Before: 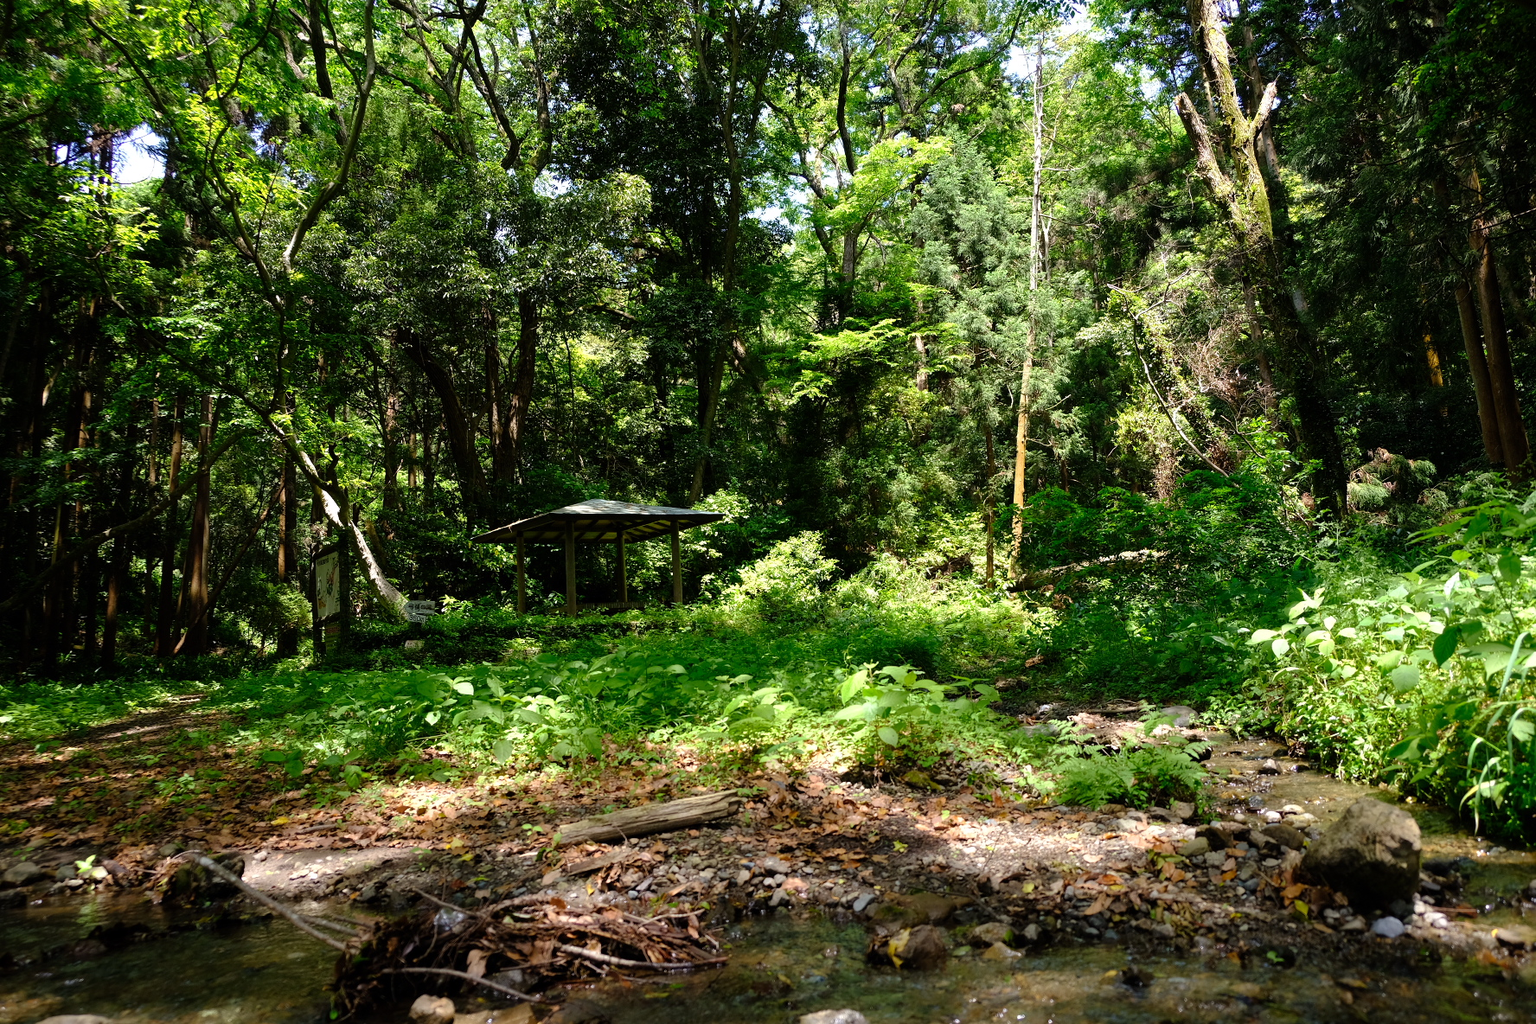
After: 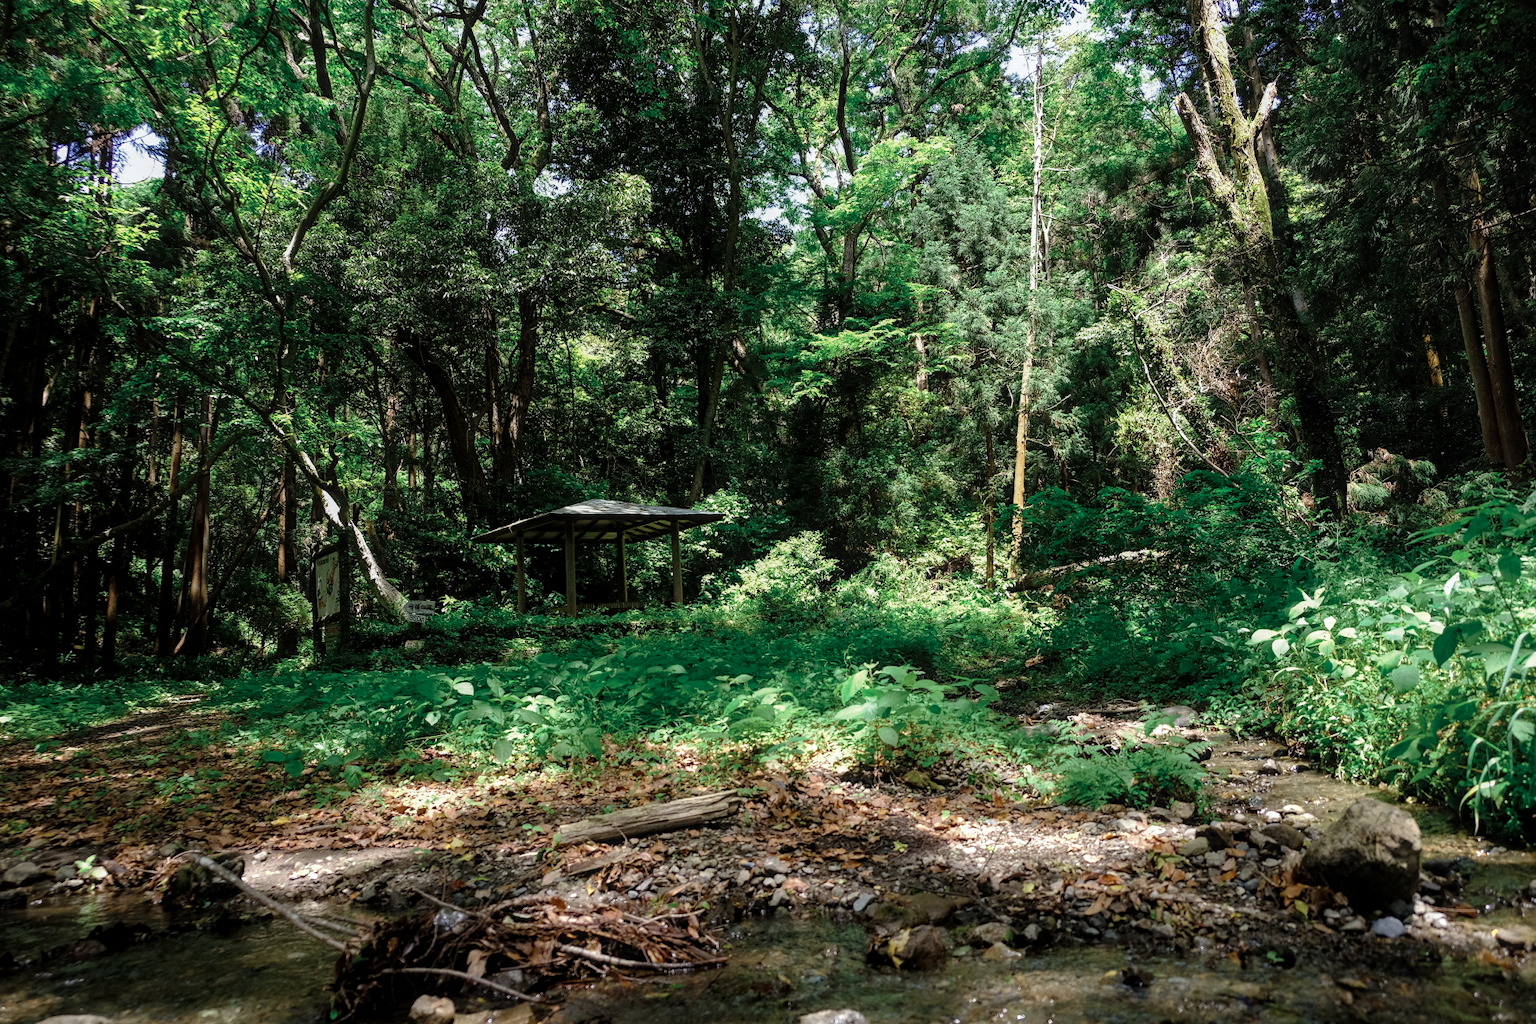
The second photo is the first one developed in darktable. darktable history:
white balance: red 0.986, blue 1.01
color zones: curves: ch0 [(0, 0.5) (0.125, 0.4) (0.25, 0.5) (0.375, 0.4) (0.5, 0.4) (0.625, 0.35) (0.75, 0.35) (0.875, 0.5)]; ch1 [(0, 0.35) (0.125, 0.45) (0.25, 0.35) (0.375, 0.35) (0.5, 0.35) (0.625, 0.35) (0.75, 0.45) (0.875, 0.35)]; ch2 [(0, 0.6) (0.125, 0.5) (0.25, 0.5) (0.375, 0.6) (0.5, 0.6) (0.625, 0.5) (0.75, 0.5) (0.875, 0.5)]
local contrast: on, module defaults
contrast equalizer: y [[0.5, 0.5, 0.468, 0.5, 0.5, 0.5], [0.5 ×6], [0.5 ×6], [0 ×6], [0 ×6]]
